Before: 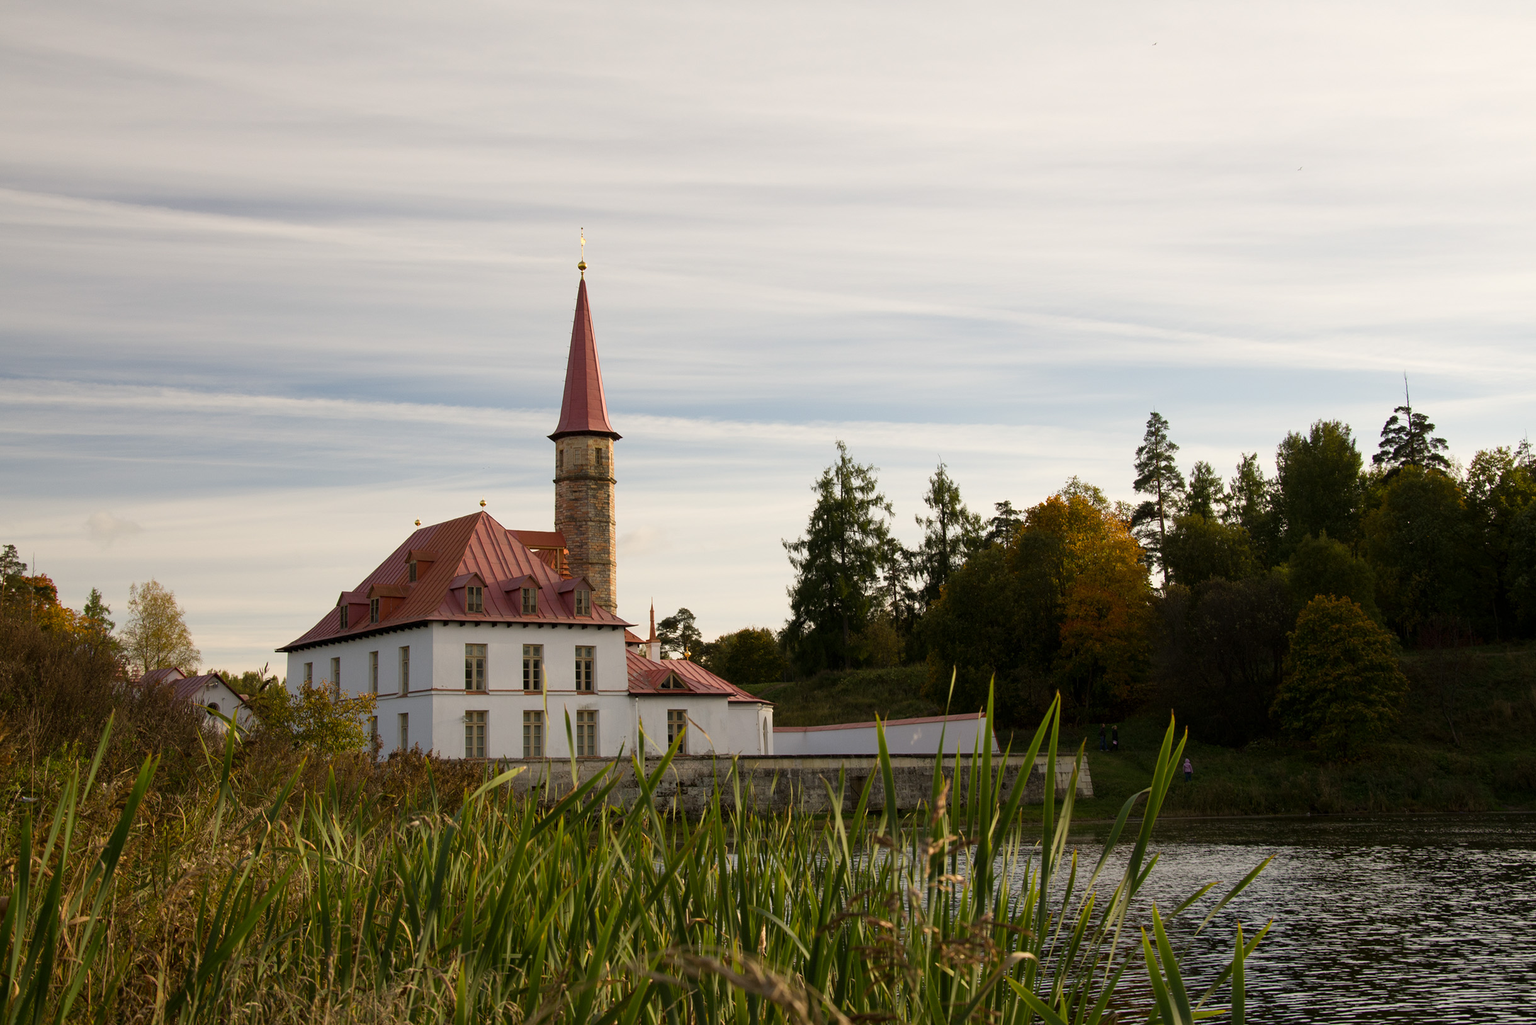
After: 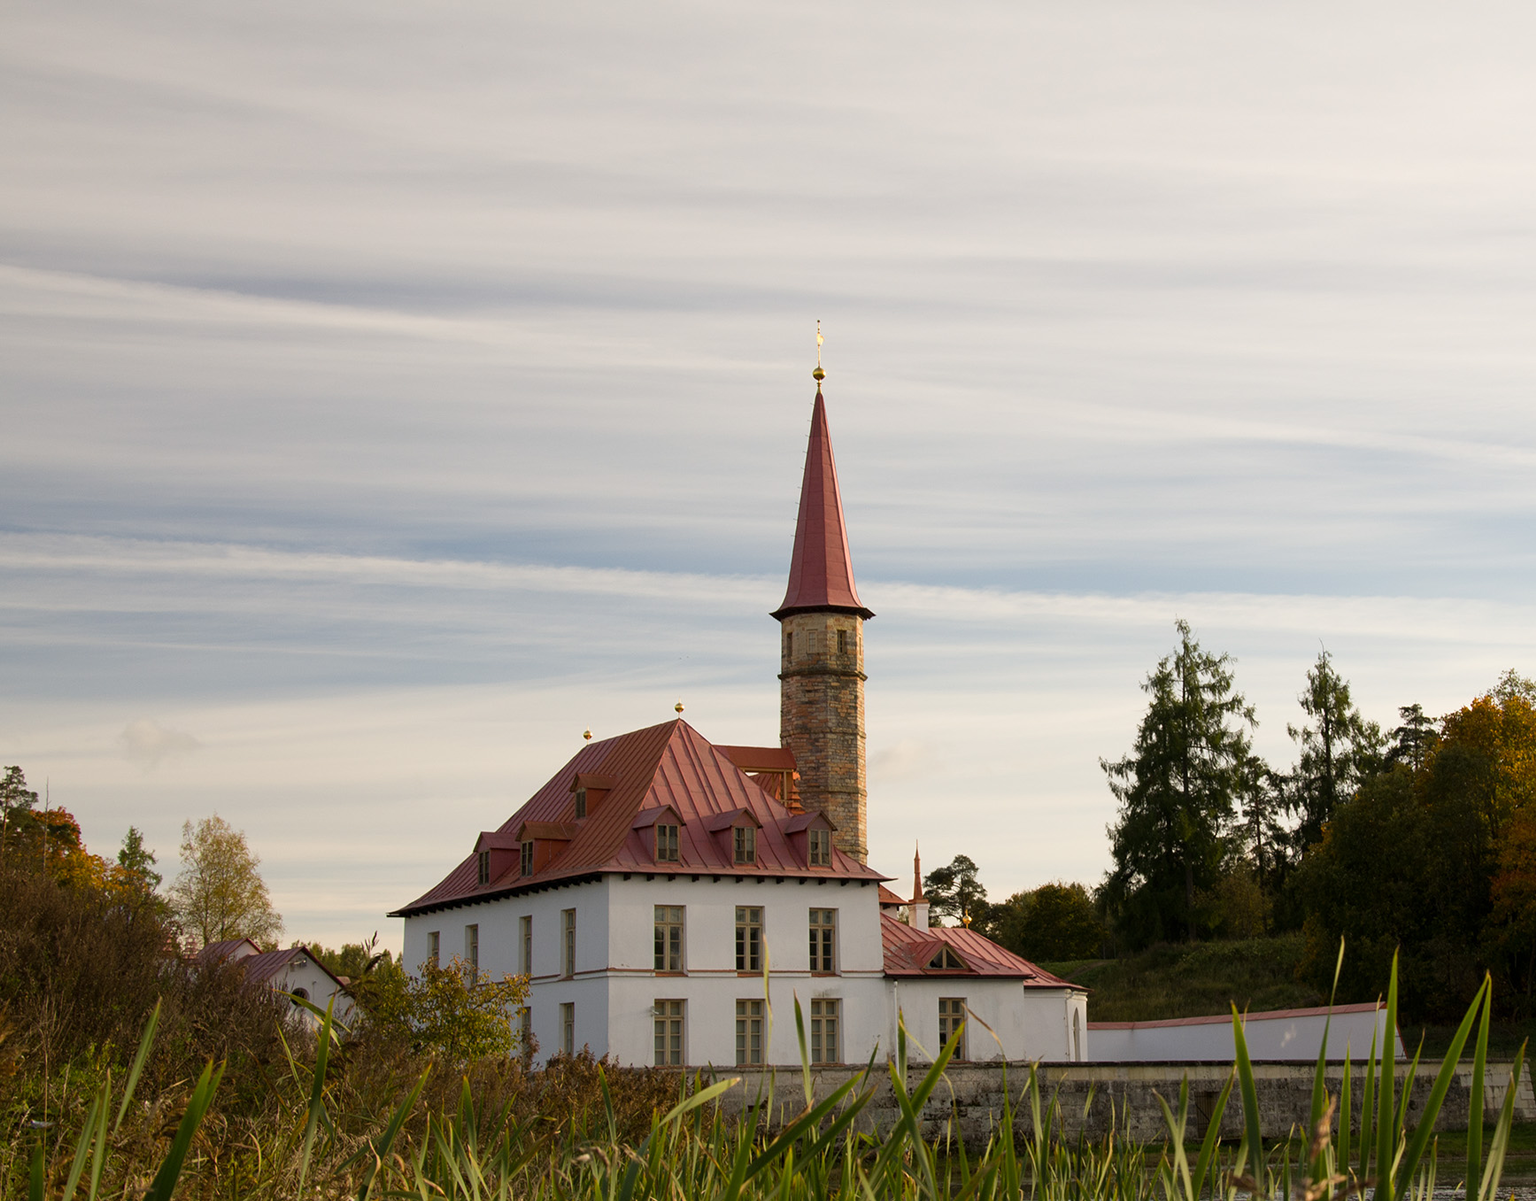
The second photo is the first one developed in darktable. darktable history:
crop: right 28.885%, bottom 16.626%
